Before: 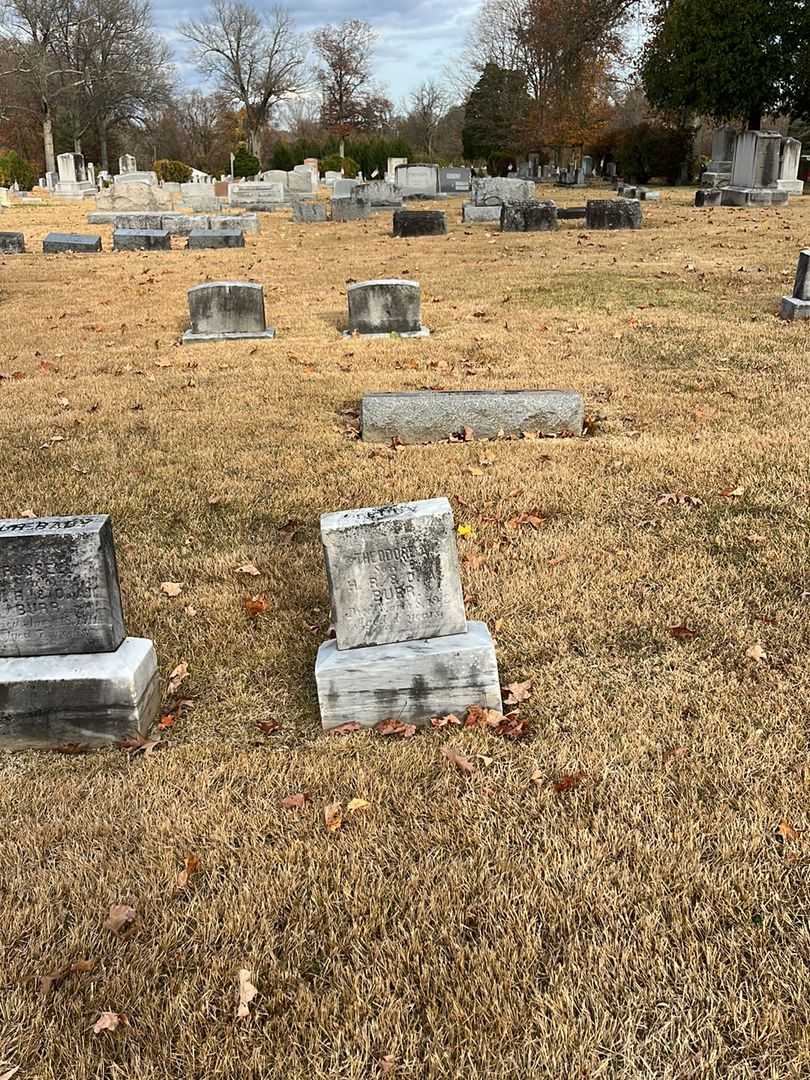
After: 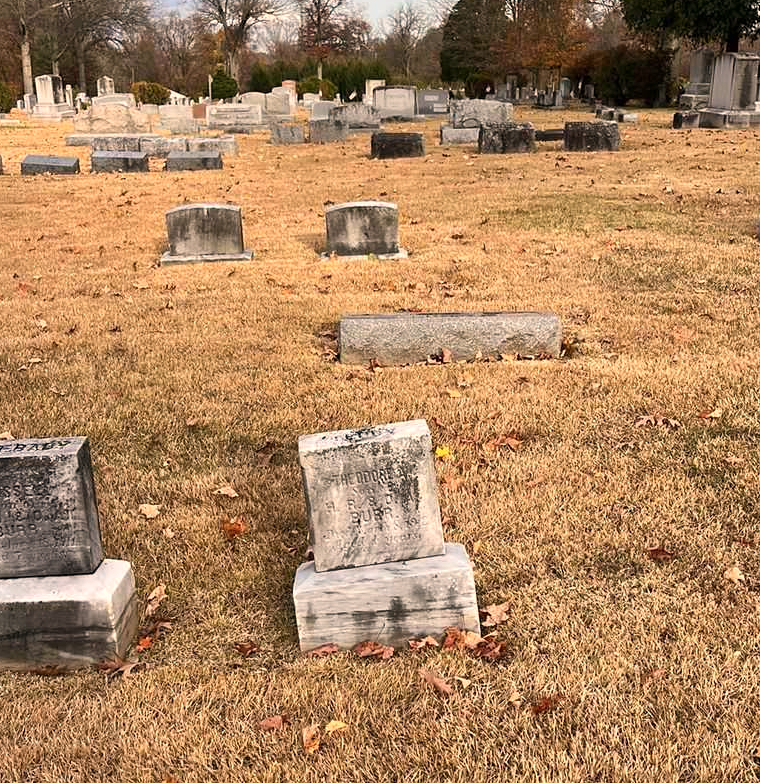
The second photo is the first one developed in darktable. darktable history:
crop: left 2.737%, top 7.287%, right 3.421%, bottom 20.179%
white balance: red 1.127, blue 0.943
